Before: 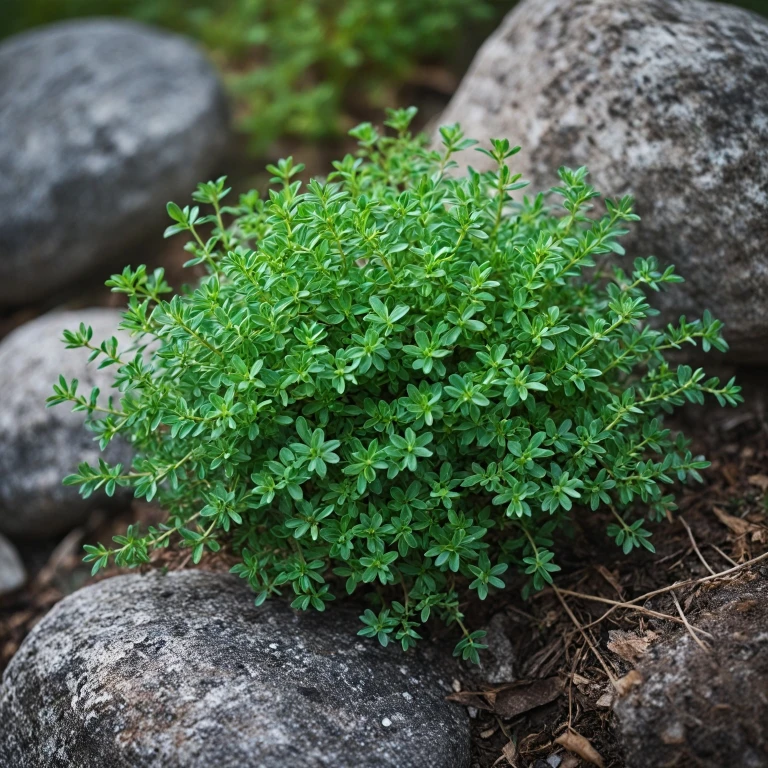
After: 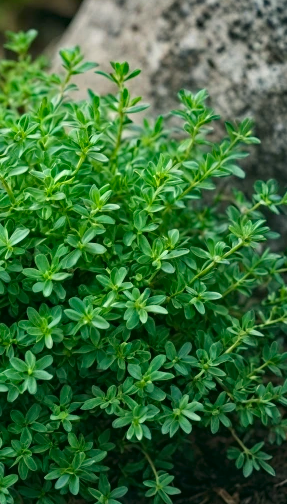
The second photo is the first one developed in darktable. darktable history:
crop and rotate: left 49.541%, top 10.137%, right 13.069%, bottom 24.184%
haze removal: compatibility mode true, adaptive false
color correction: highlights a* -0.46, highlights b* 9.43, shadows a* -8.97, shadows b* 0.429
